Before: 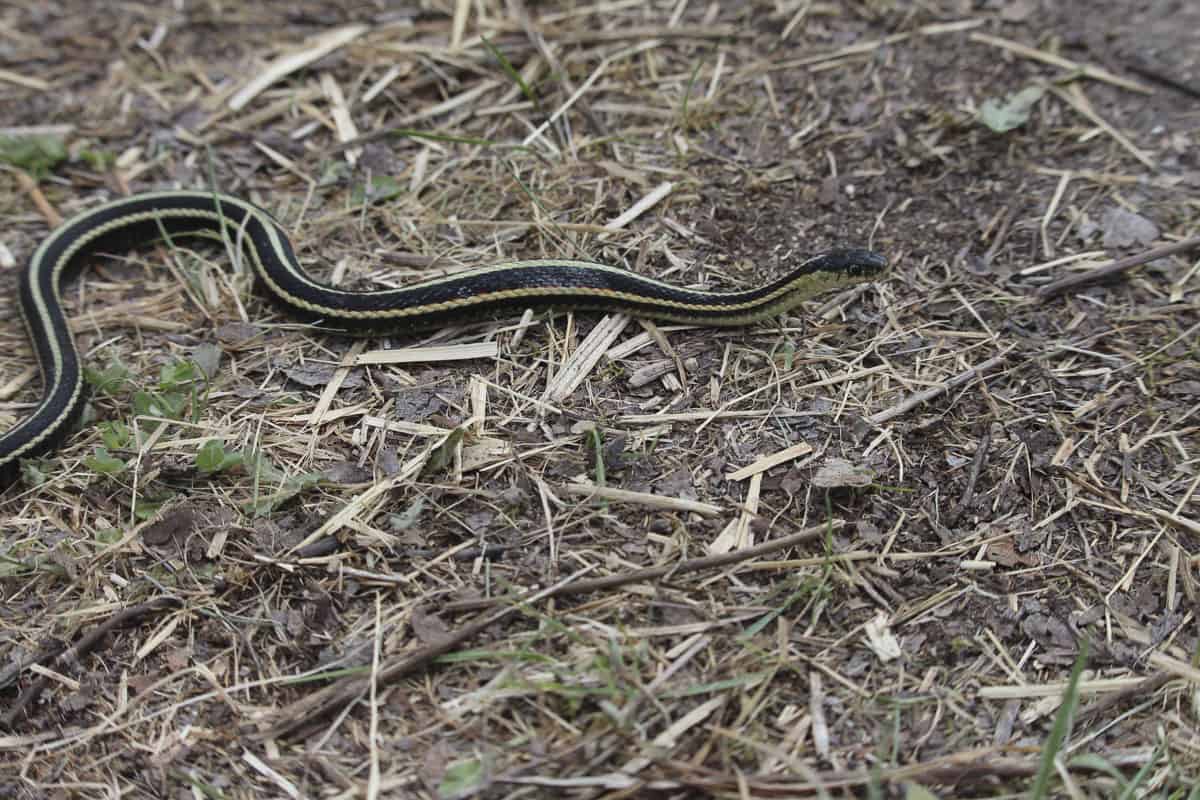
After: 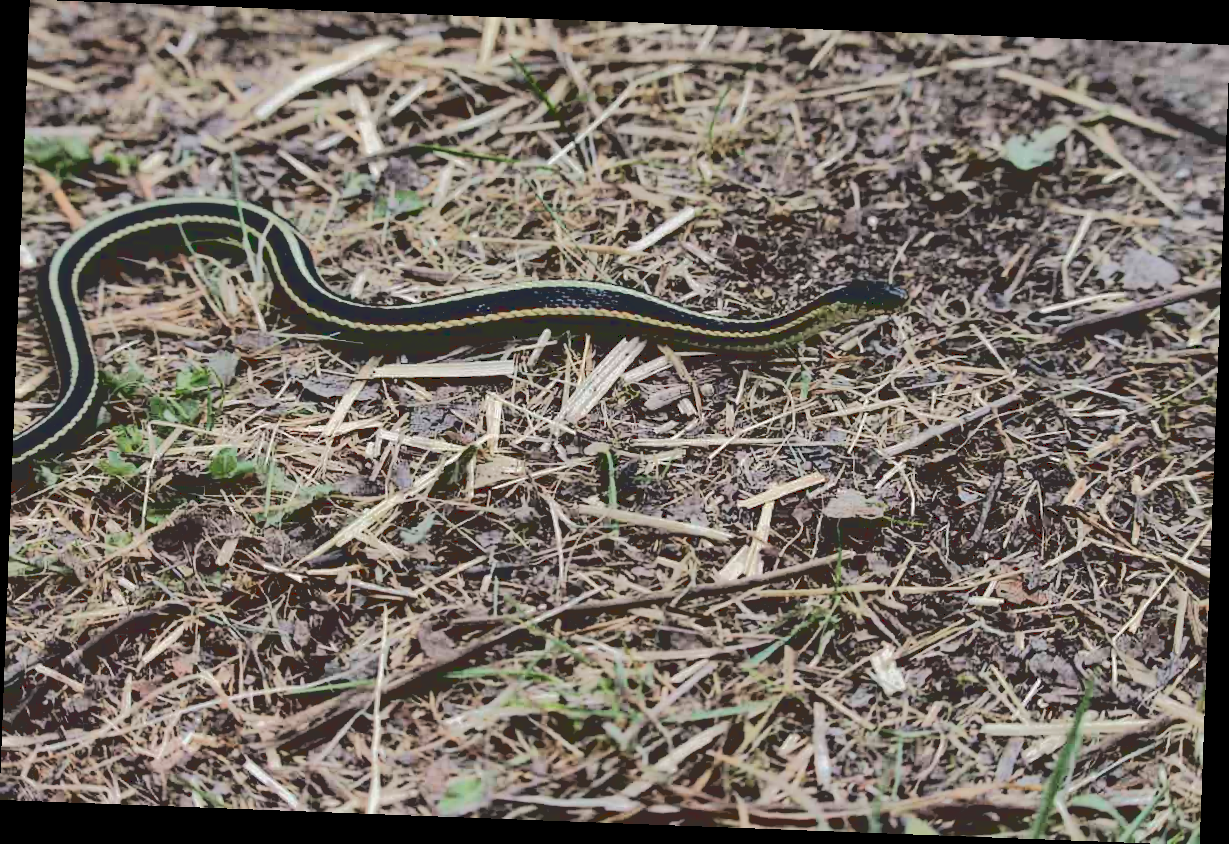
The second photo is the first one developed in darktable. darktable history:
rotate and perspective: rotation 2.17°, automatic cropping off
base curve: curves: ch0 [(0.065, 0.026) (0.236, 0.358) (0.53, 0.546) (0.777, 0.841) (0.924, 0.992)], preserve colors average RGB
